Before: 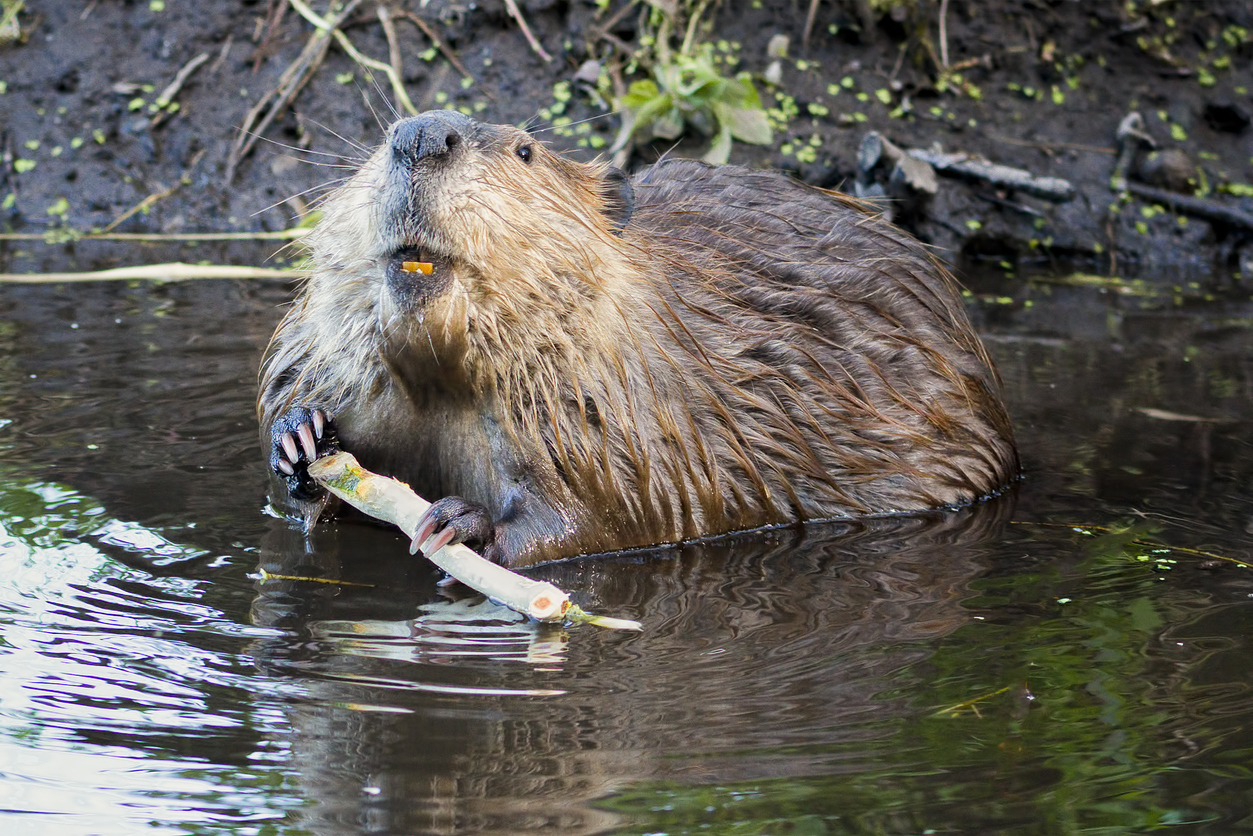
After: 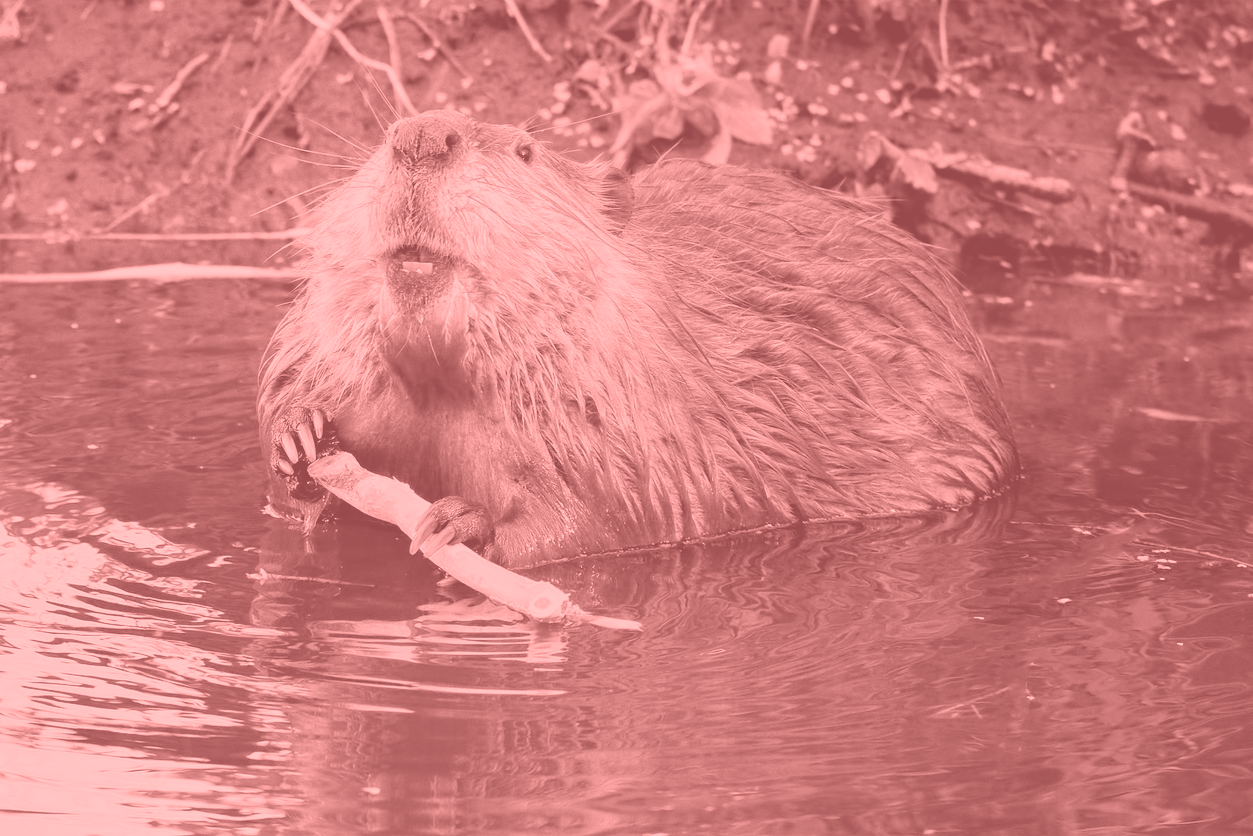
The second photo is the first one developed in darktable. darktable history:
shadows and highlights: radius 125.46, shadows 30.51, highlights -30.51, low approximation 0.01, soften with gaussian
white balance: red 0.982, blue 1.018
colorize: saturation 51%, source mix 50.67%, lightness 50.67%
